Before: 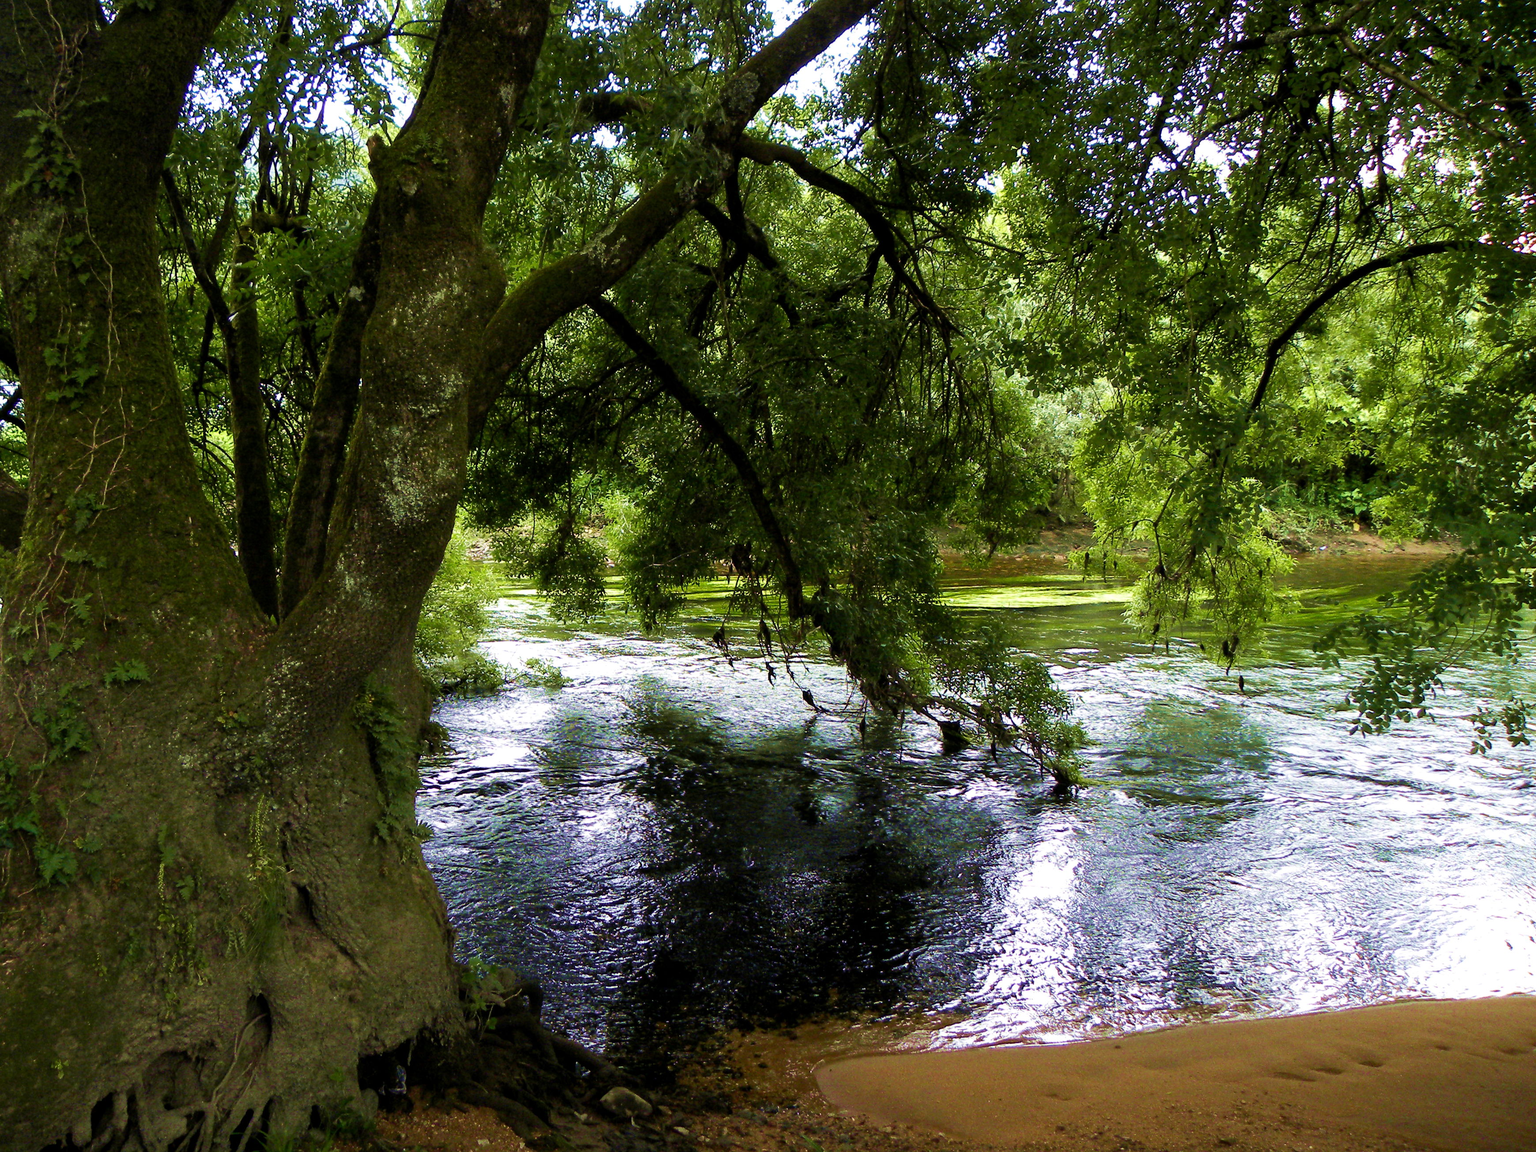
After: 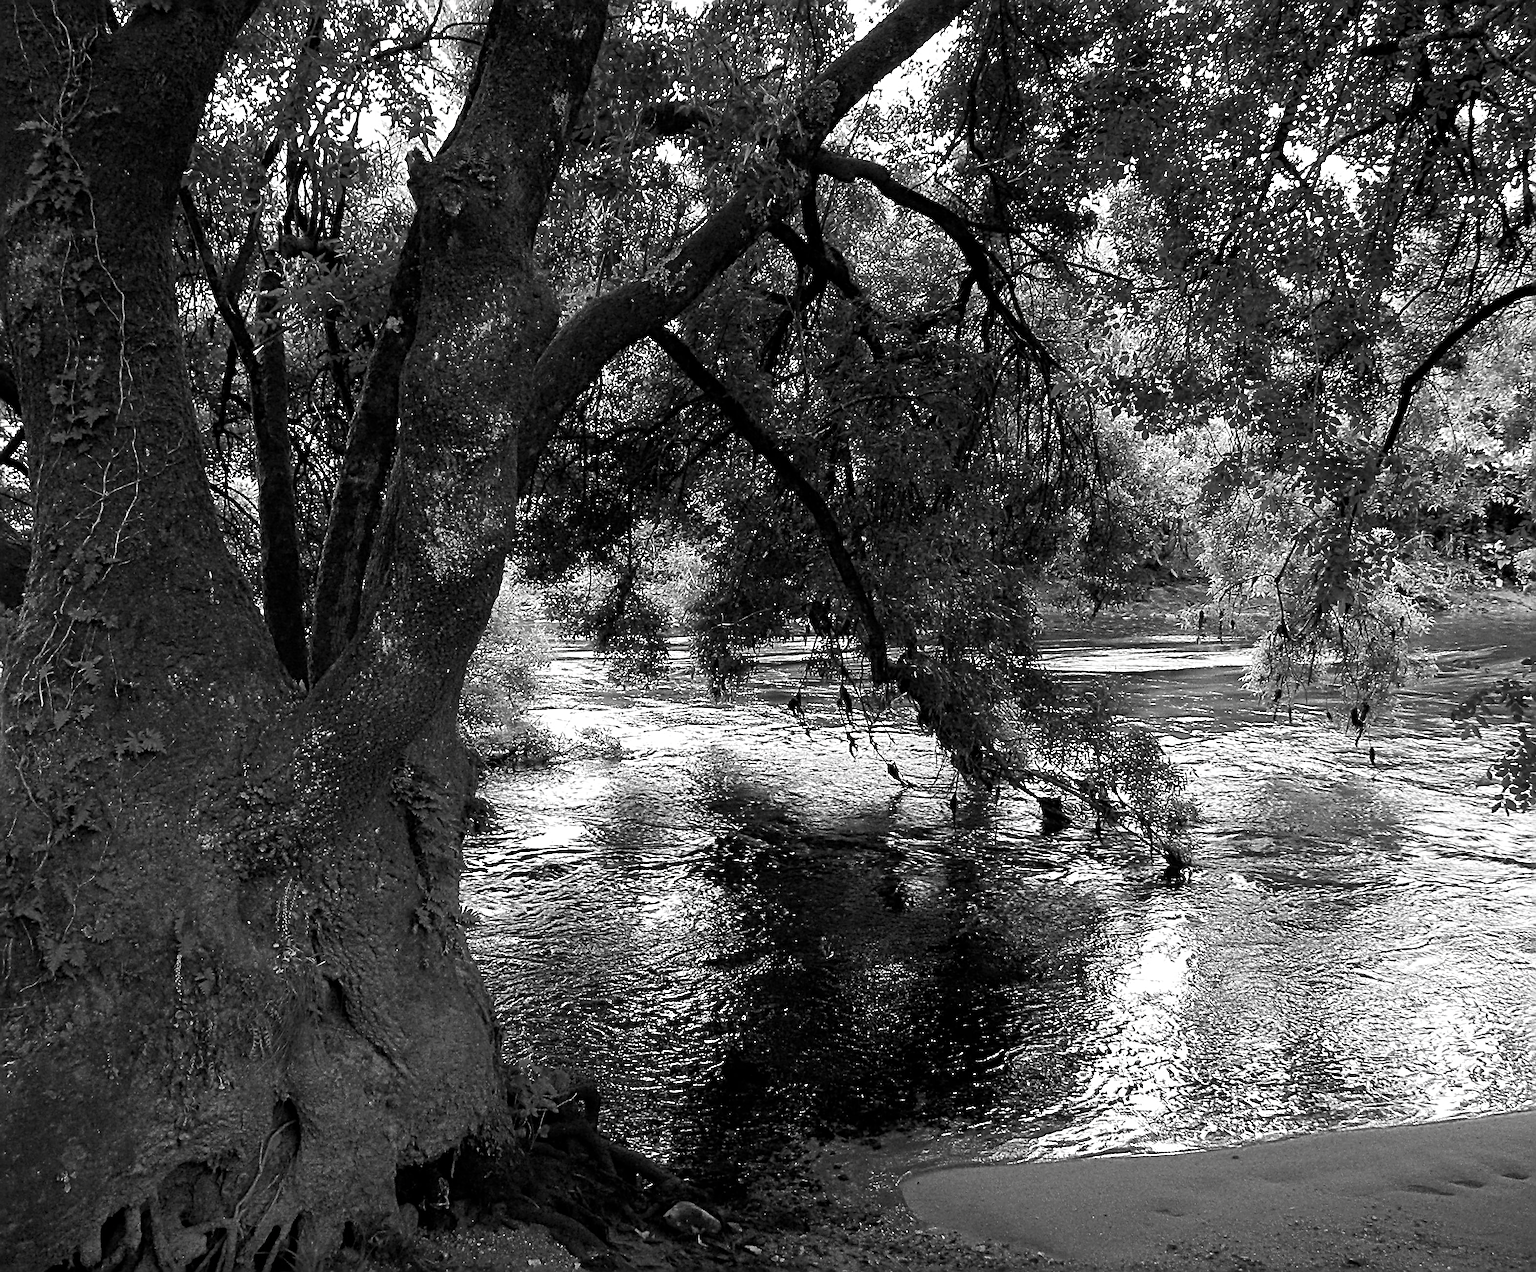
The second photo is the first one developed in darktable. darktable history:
crop: right 9.508%, bottom 0.017%
contrast brightness saturation: saturation -0.988
sharpen: radius 3.684, amount 0.922
color zones: curves: ch0 [(0, 0.473) (0.001, 0.473) (0.226, 0.548) (0.4, 0.589) (0.525, 0.54) (0.728, 0.403) (0.999, 0.473) (1, 0.473)]; ch1 [(0, 0.619) (0.001, 0.619) (0.234, 0.388) (0.4, 0.372) (0.528, 0.422) (0.732, 0.53) (0.999, 0.619) (1, 0.619)]; ch2 [(0, 0.547) (0.001, 0.547) (0.226, 0.45) (0.4, 0.525) (0.525, 0.585) (0.8, 0.511) (0.999, 0.547) (1, 0.547)]
